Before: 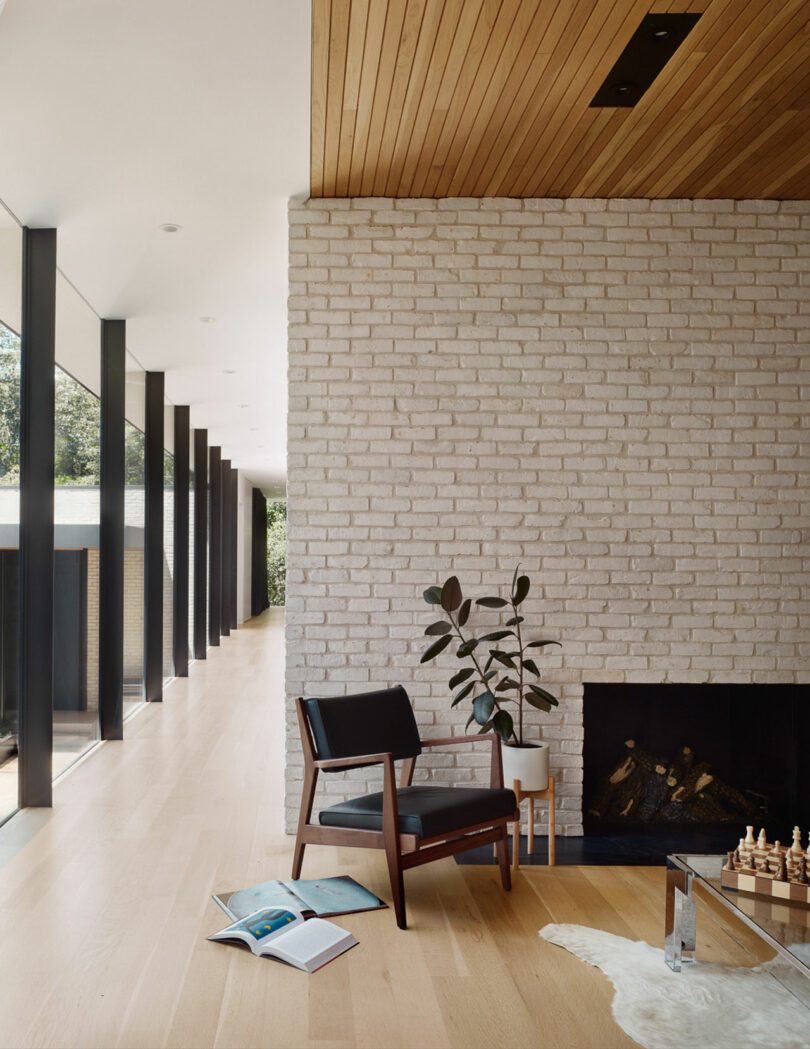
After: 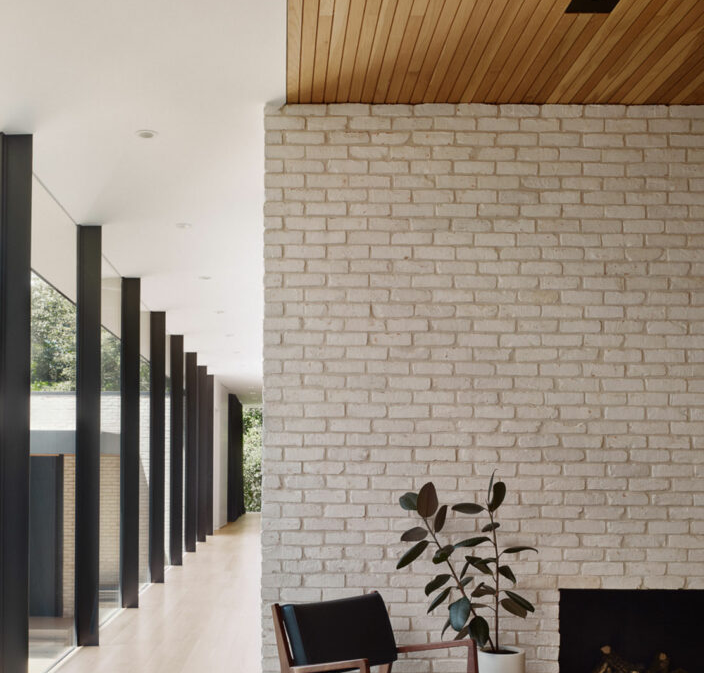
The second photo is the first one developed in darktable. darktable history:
color zones: curves: ch0 [(0, 0.5) (0.143, 0.5) (0.286, 0.5) (0.429, 0.495) (0.571, 0.437) (0.714, 0.44) (0.857, 0.496) (1, 0.5)]
crop: left 3.001%, top 9.007%, right 9.622%, bottom 26.795%
